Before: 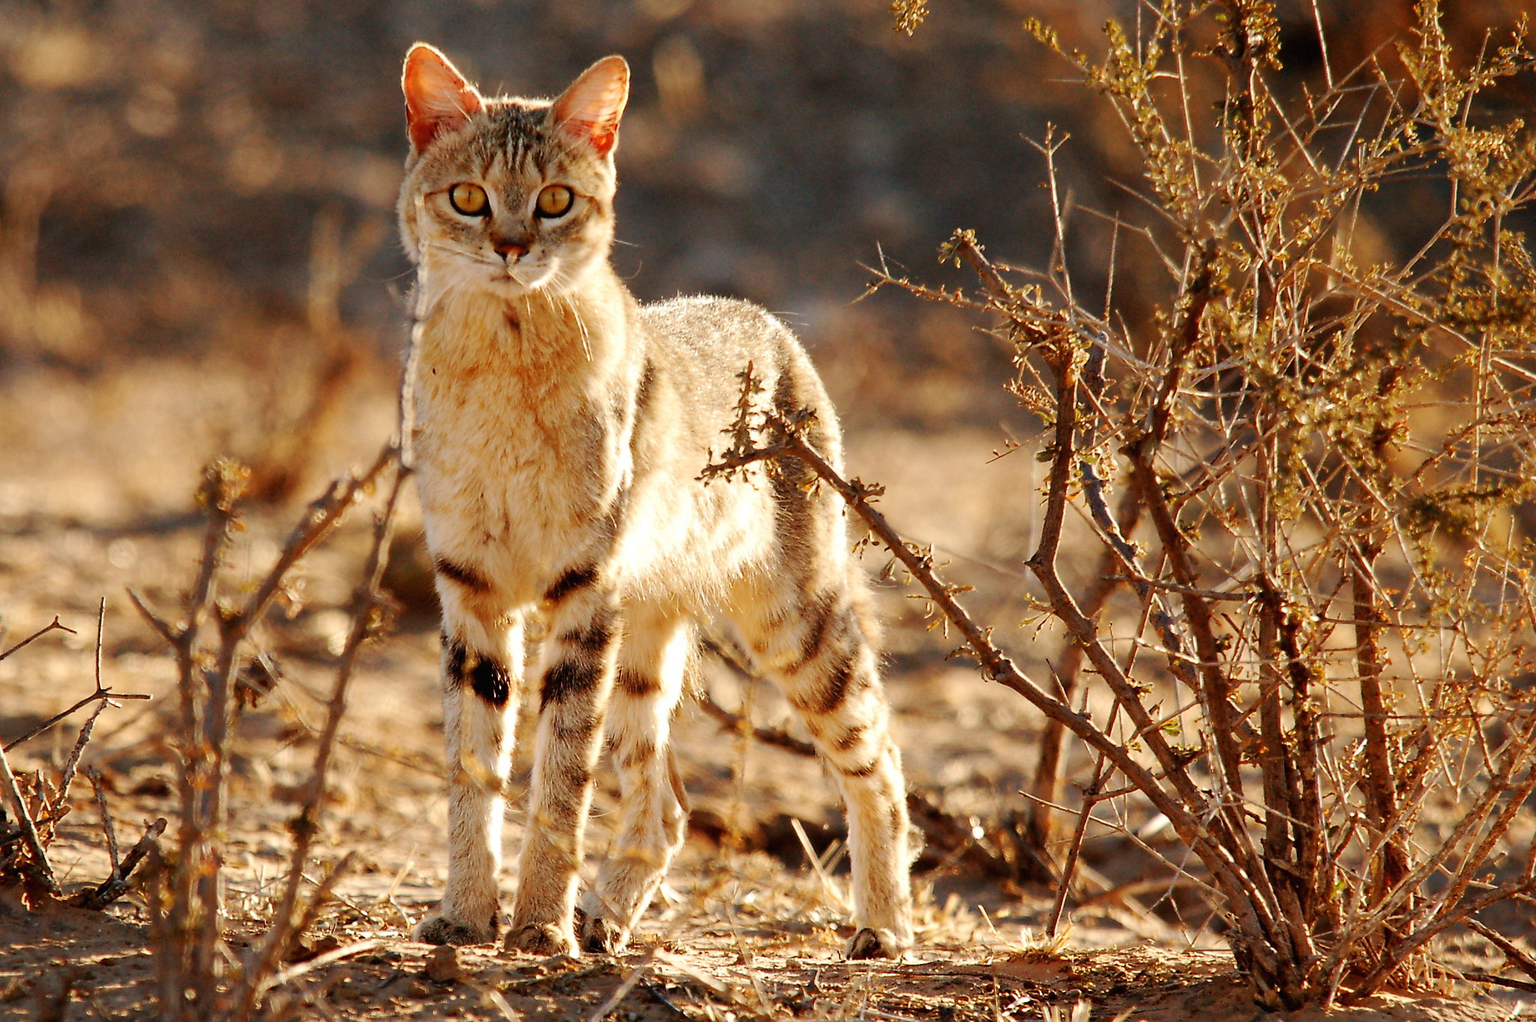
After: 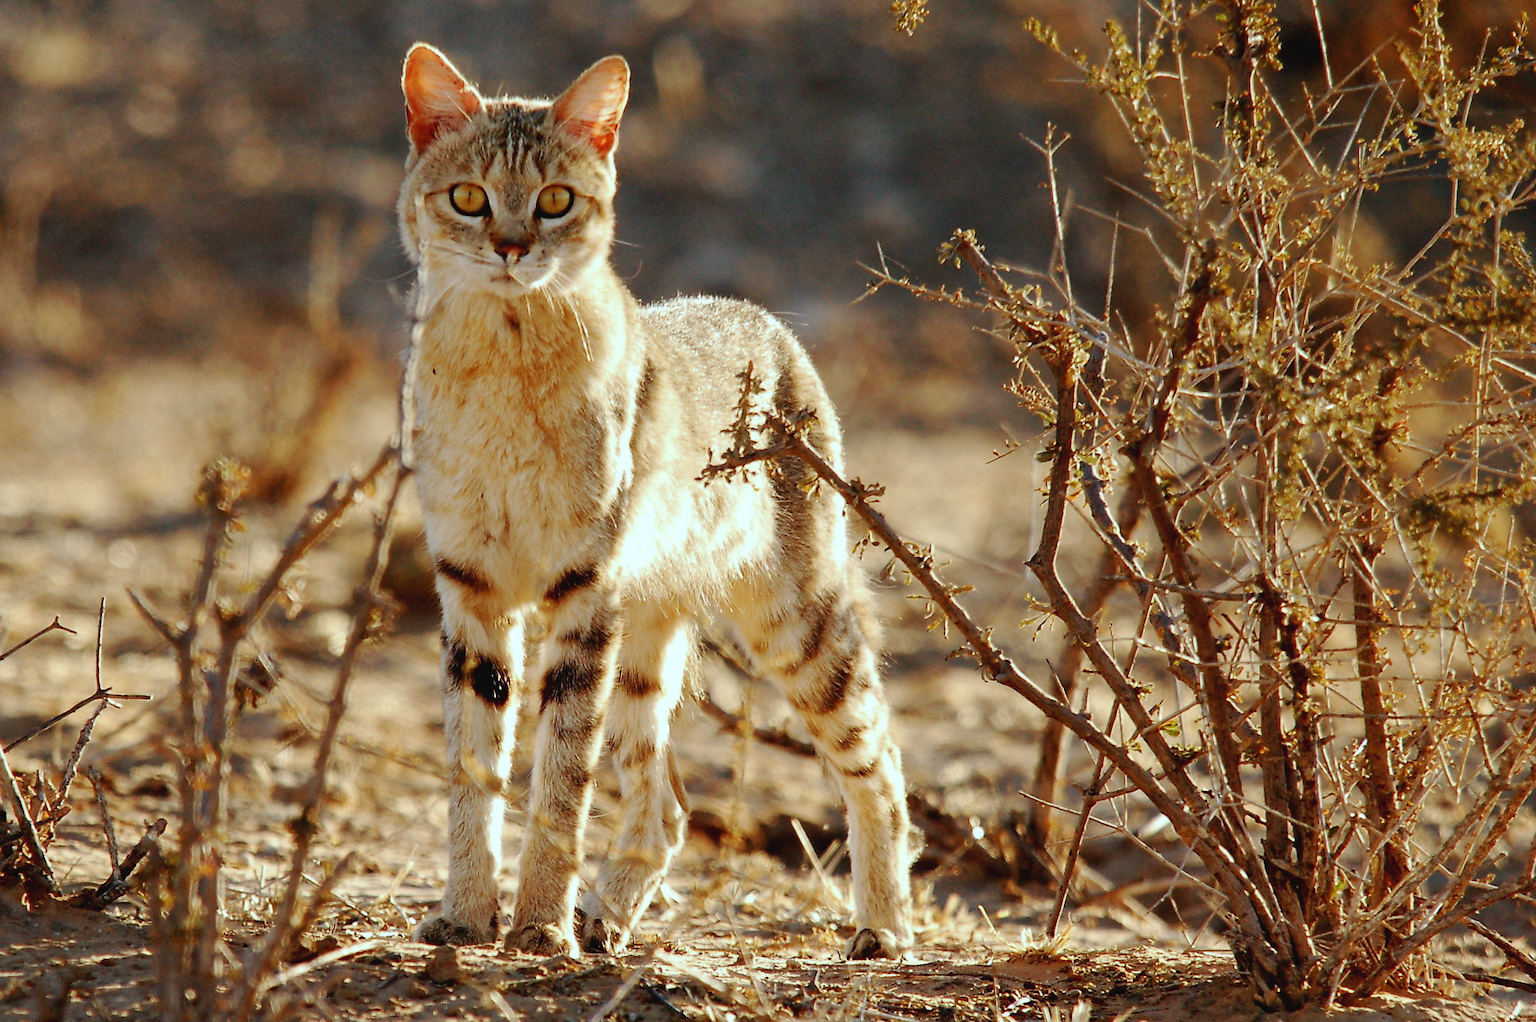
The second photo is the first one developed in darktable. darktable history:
white balance: red 0.925, blue 1.046
tone curve: curves: ch0 [(0, 0) (0.003, 0.032) (0.011, 0.034) (0.025, 0.039) (0.044, 0.055) (0.069, 0.078) (0.1, 0.111) (0.136, 0.147) (0.177, 0.191) (0.224, 0.238) (0.277, 0.291) (0.335, 0.35) (0.399, 0.41) (0.468, 0.48) (0.543, 0.547) (0.623, 0.621) (0.709, 0.699) (0.801, 0.789) (0.898, 0.884) (1, 1)], preserve colors none
